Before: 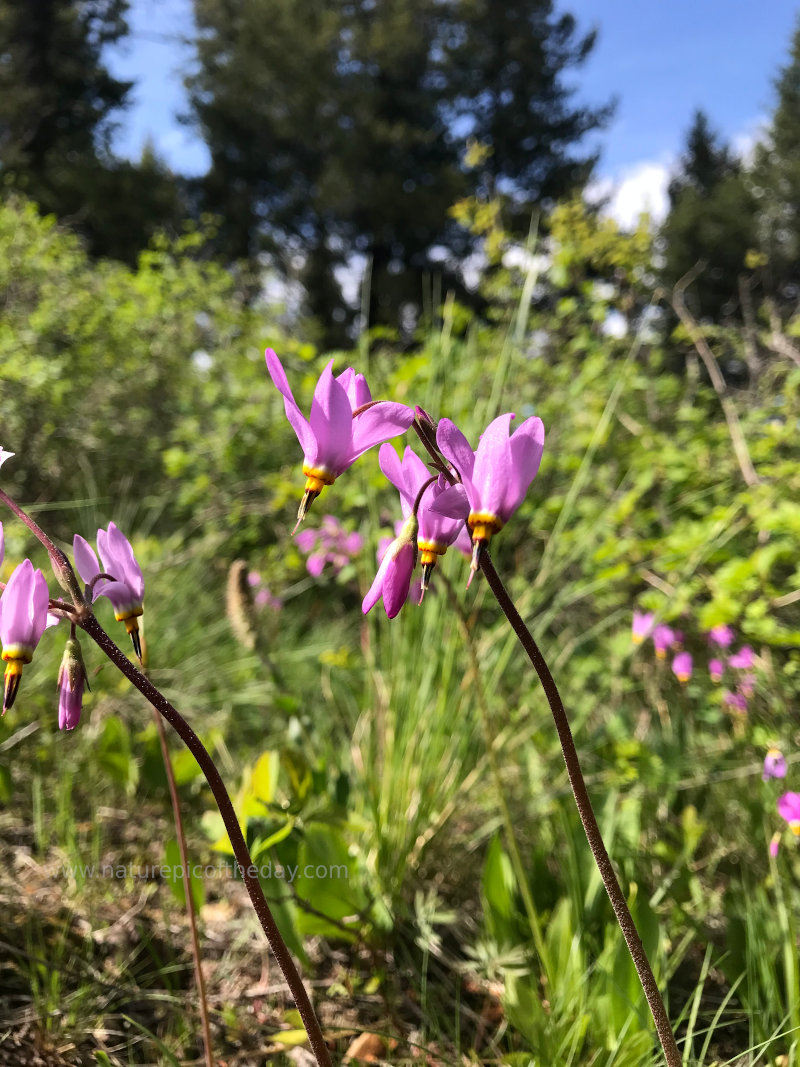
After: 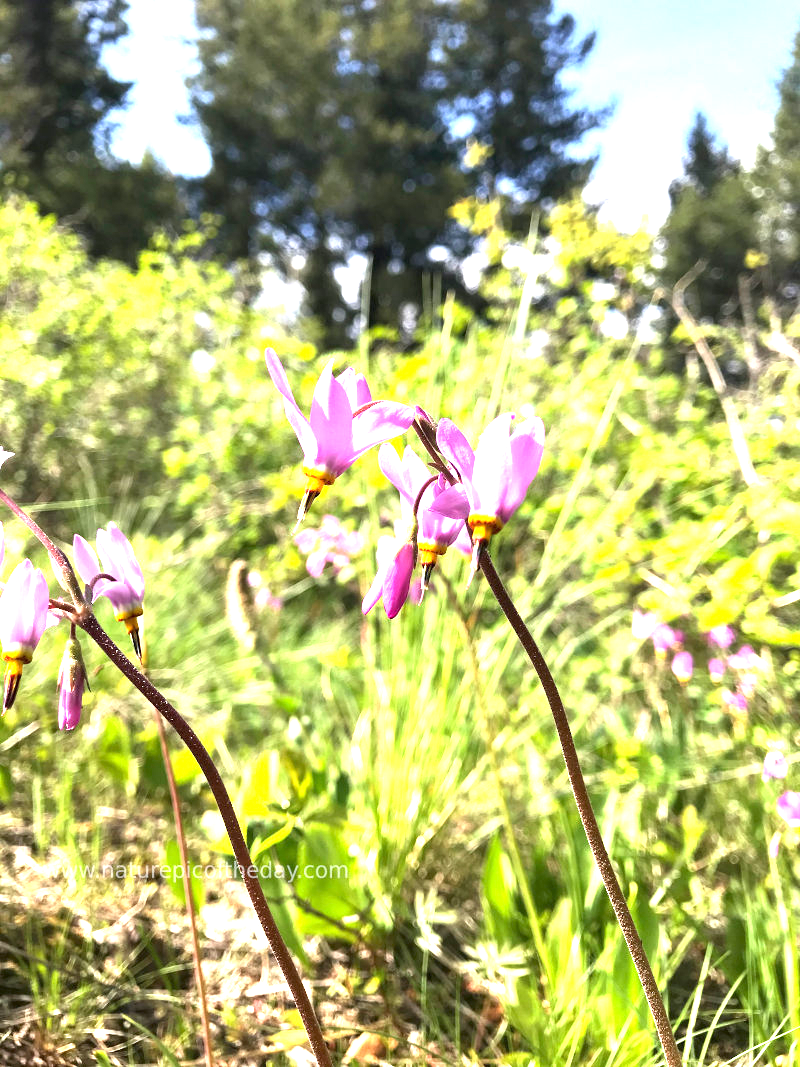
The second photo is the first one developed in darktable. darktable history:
exposure: exposure 1.988 EV, compensate highlight preservation false
